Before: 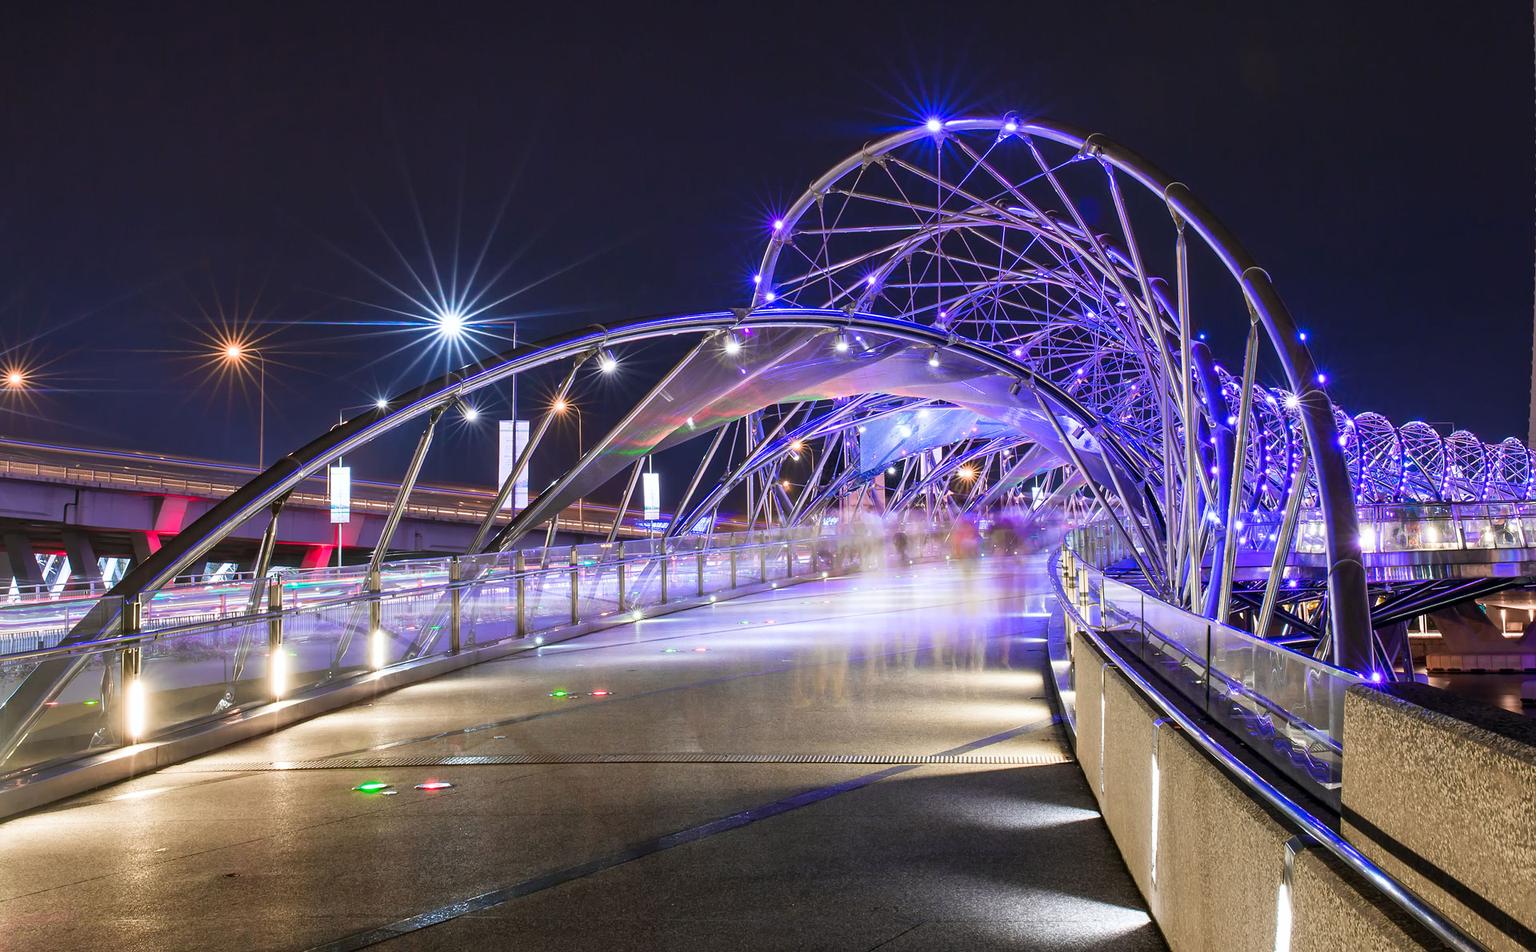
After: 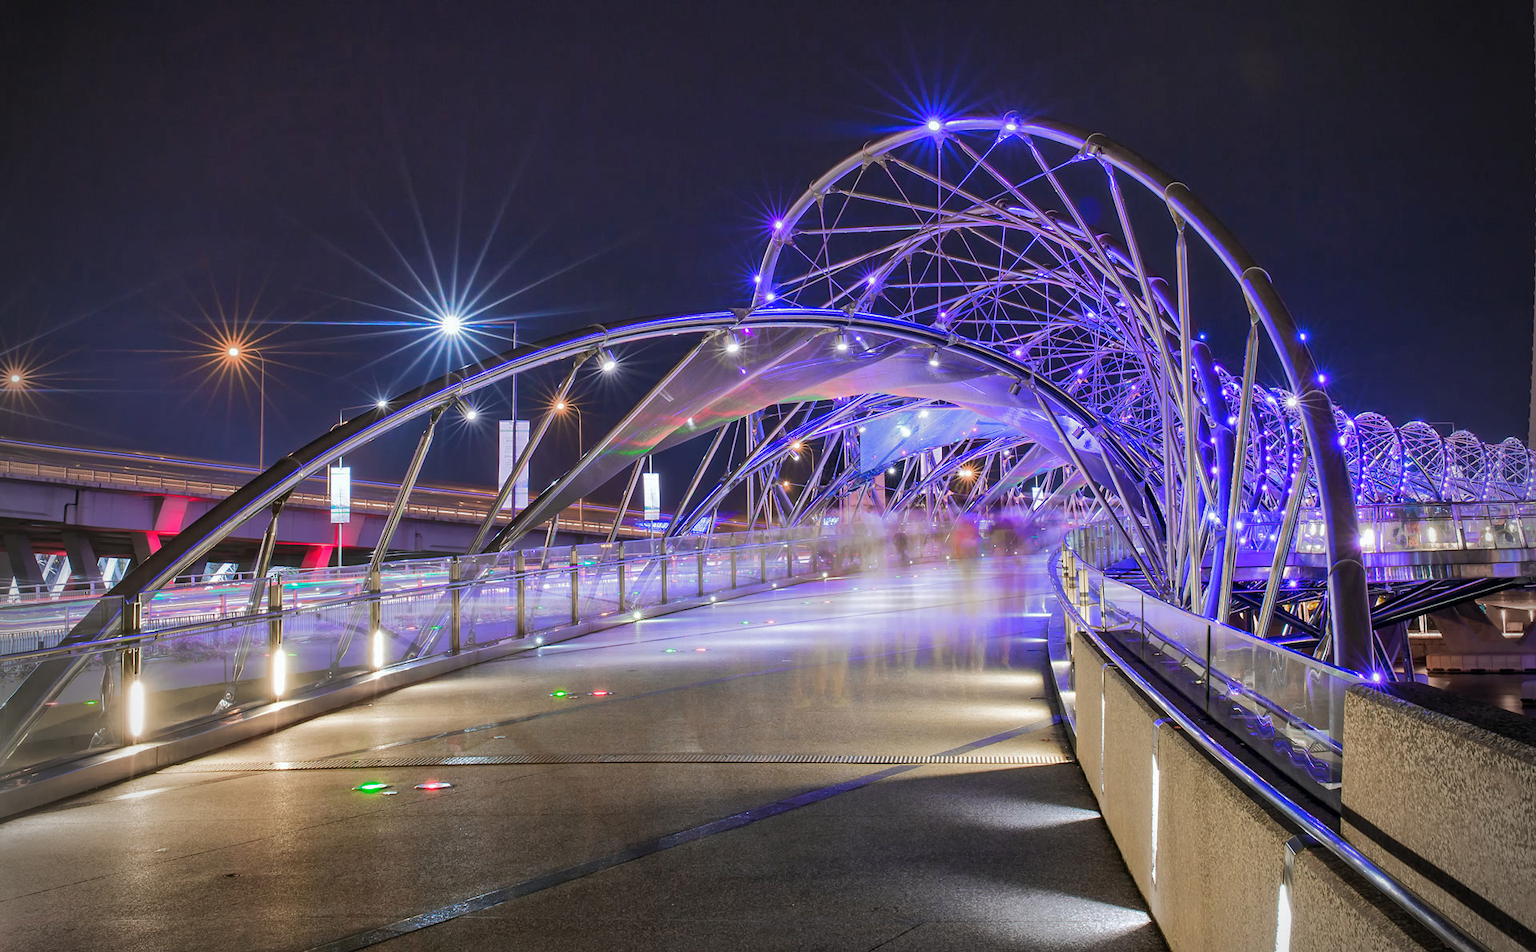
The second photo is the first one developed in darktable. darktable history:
shadows and highlights: shadows 38.43, highlights -74.54
vignetting: fall-off radius 31.48%, brightness -0.472
color correction: saturation 0.99
